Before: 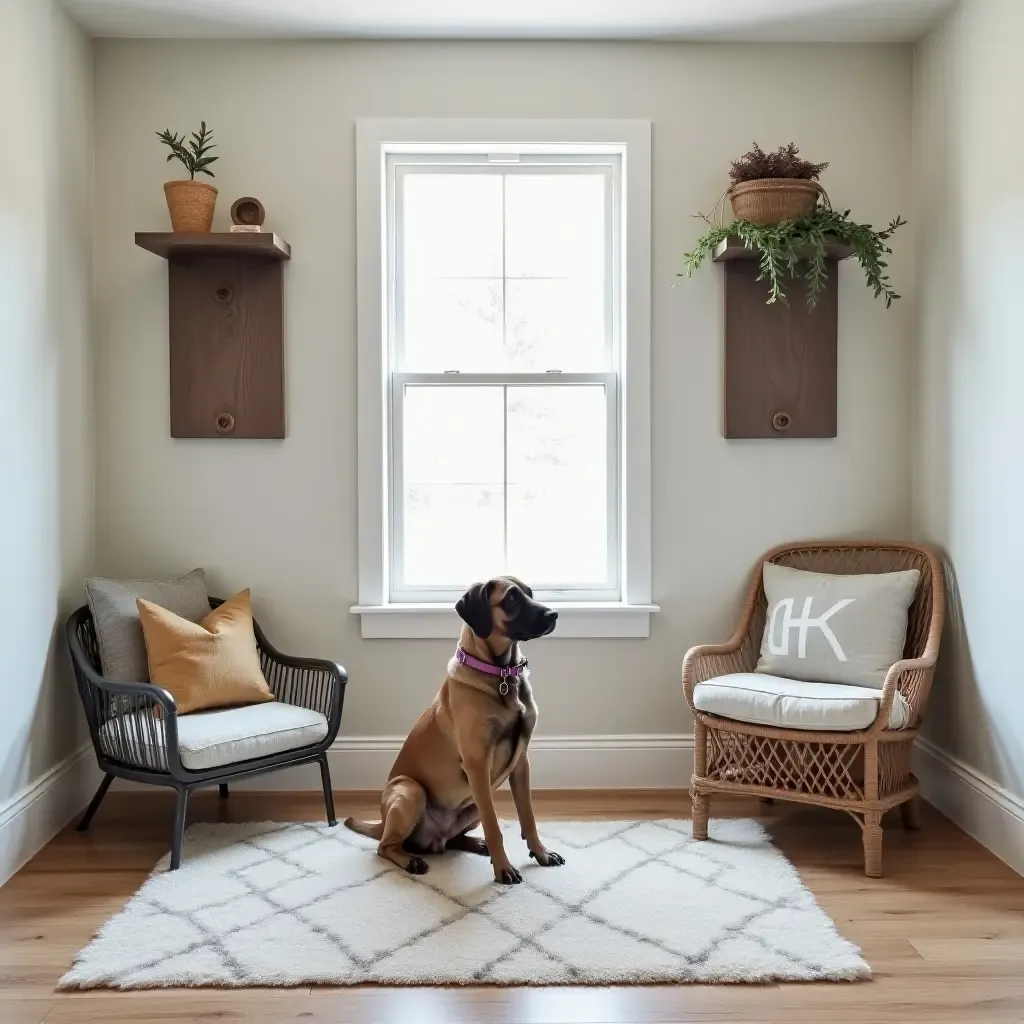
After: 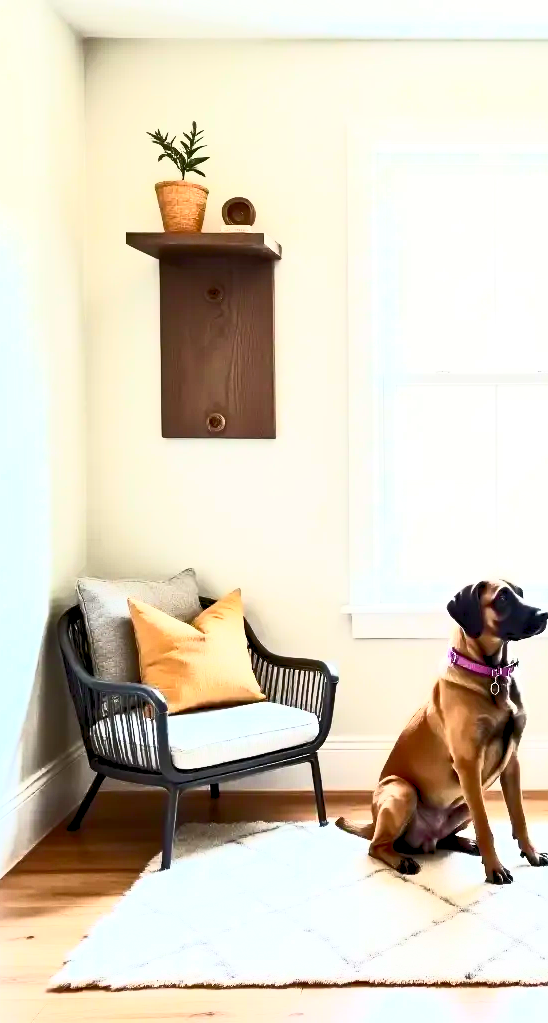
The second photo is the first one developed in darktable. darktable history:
crop: left 0.968%, right 45.486%, bottom 0.085%
contrast brightness saturation: contrast 0.837, brightness 0.6, saturation 0.581
exposure: black level correction 0.005, exposure 0.413 EV, compensate highlight preservation false
